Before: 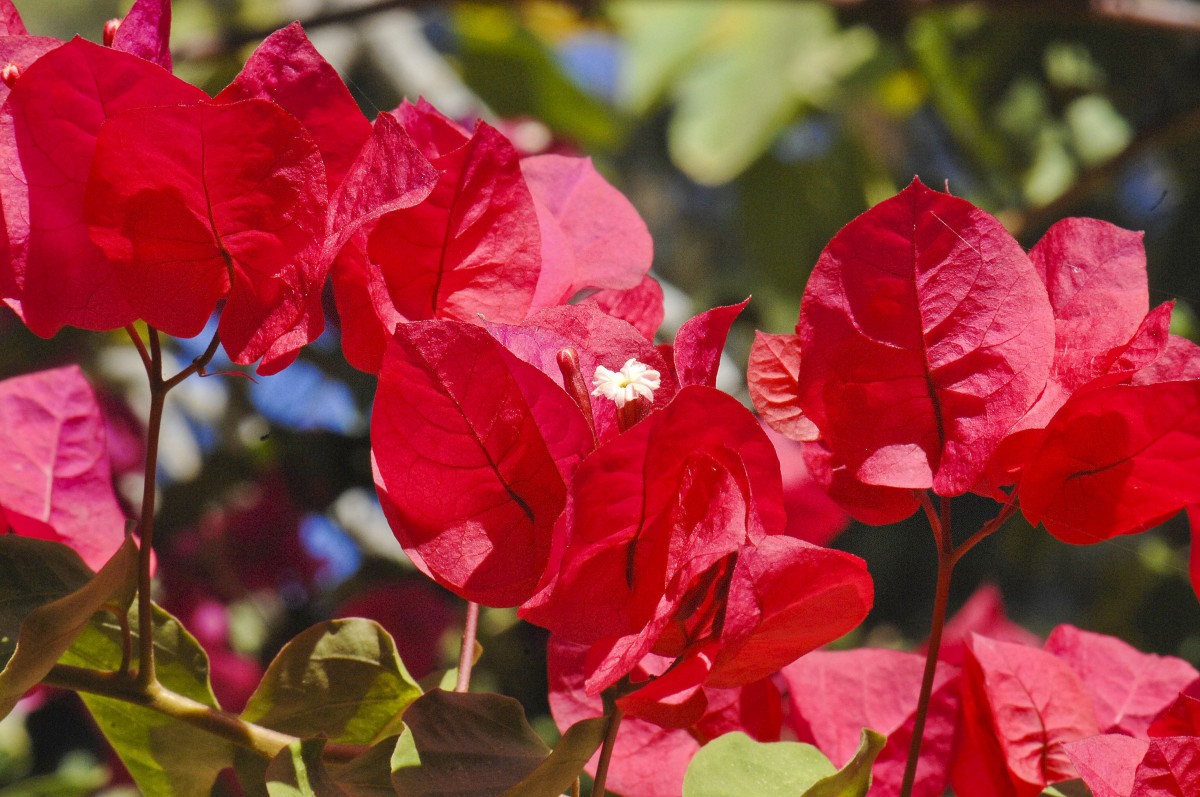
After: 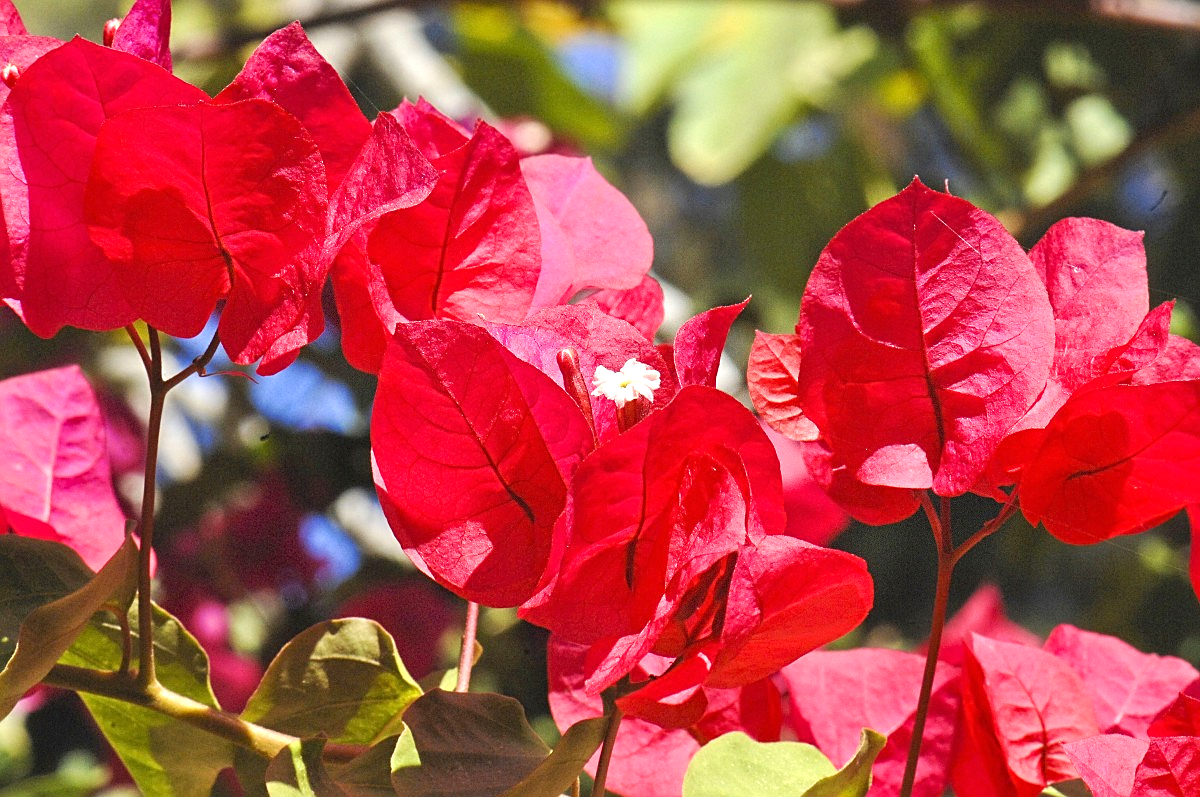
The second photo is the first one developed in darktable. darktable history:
sharpen: on, module defaults
exposure: black level correction 0, exposure 0.699 EV, compensate exposure bias true, compensate highlight preservation false
